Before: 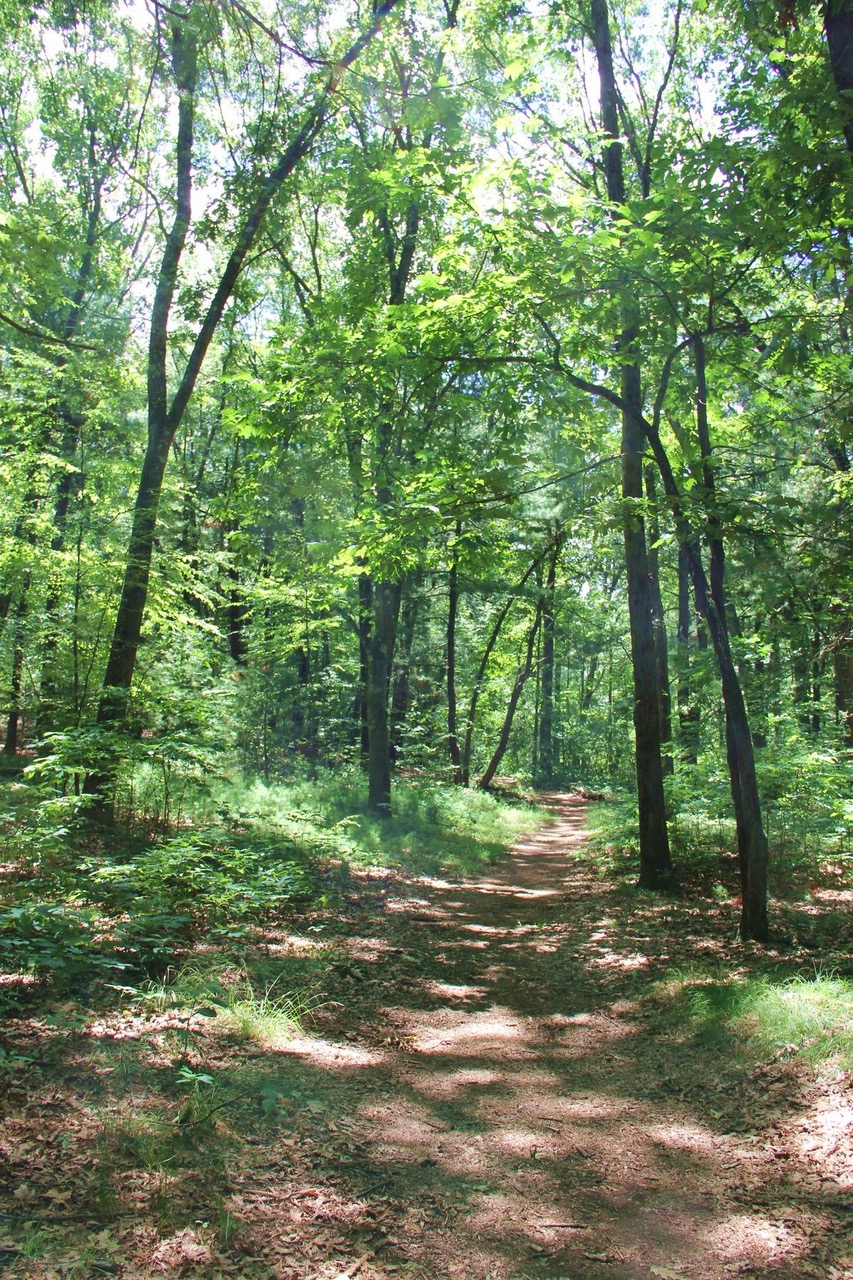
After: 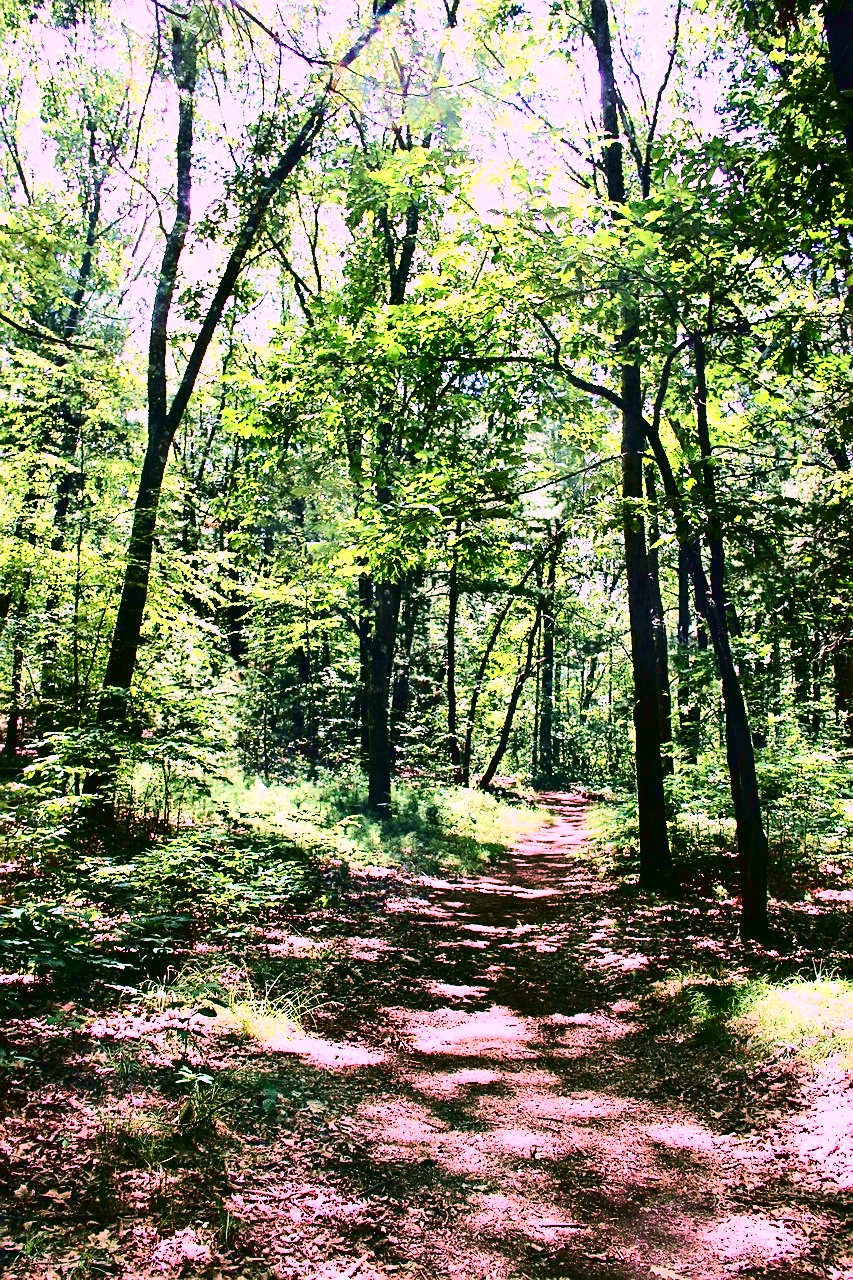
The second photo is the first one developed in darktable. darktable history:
color correction: highlights a* 19.42, highlights b* -11.27, saturation 1.64
tone curve: curves: ch0 [(0, 0) (0.003, 0.016) (0.011, 0.019) (0.025, 0.023) (0.044, 0.029) (0.069, 0.042) (0.1, 0.068) (0.136, 0.101) (0.177, 0.143) (0.224, 0.21) (0.277, 0.289) (0.335, 0.379) (0.399, 0.476) (0.468, 0.569) (0.543, 0.654) (0.623, 0.75) (0.709, 0.822) (0.801, 0.893) (0.898, 0.946) (1, 1)], color space Lab, linked channels, preserve colors none
sharpen: on, module defaults
contrast brightness saturation: contrast 0.504, saturation -0.095
